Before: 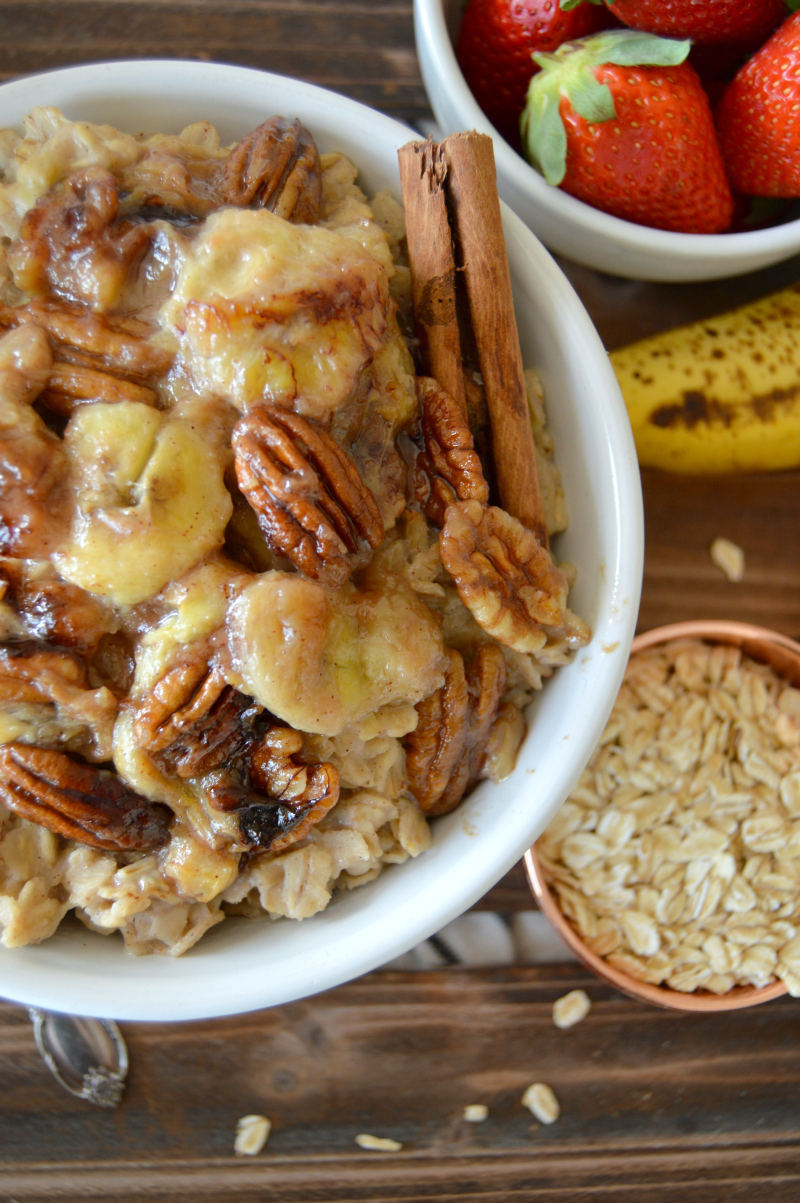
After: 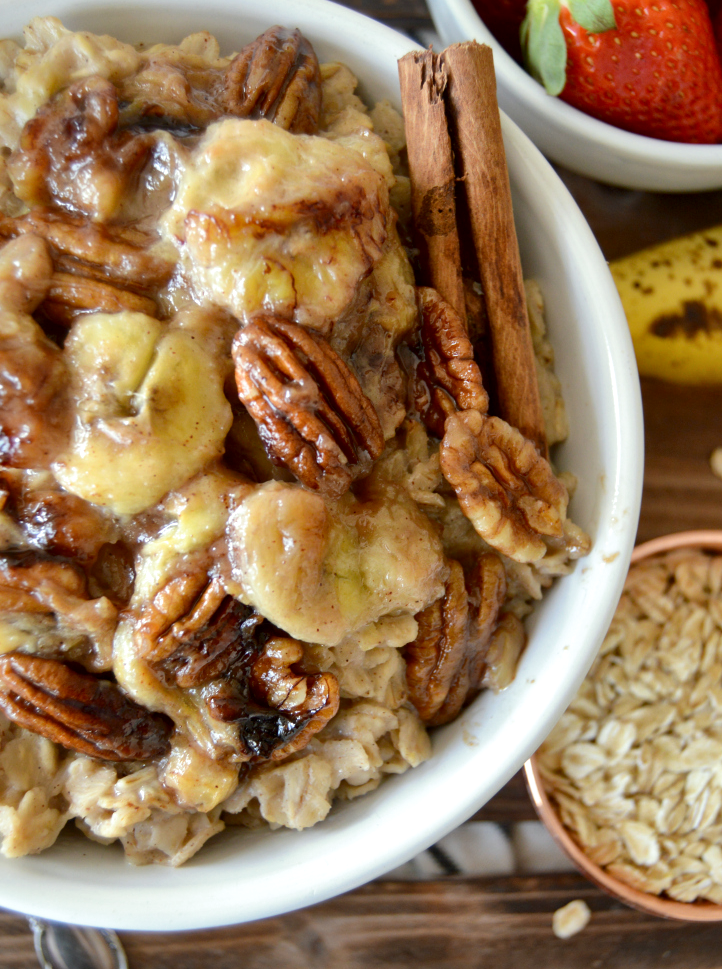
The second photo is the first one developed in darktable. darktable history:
split-toning: shadows › saturation 0.61, highlights › saturation 0.58, balance -28.74, compress 87.36%
local contrast: mode bilateral grid, contrast 20, coarseness 50, detail 161%, midtone range 0.2
crop: top 7.49%, right 9.717%, bottom 11.943%
